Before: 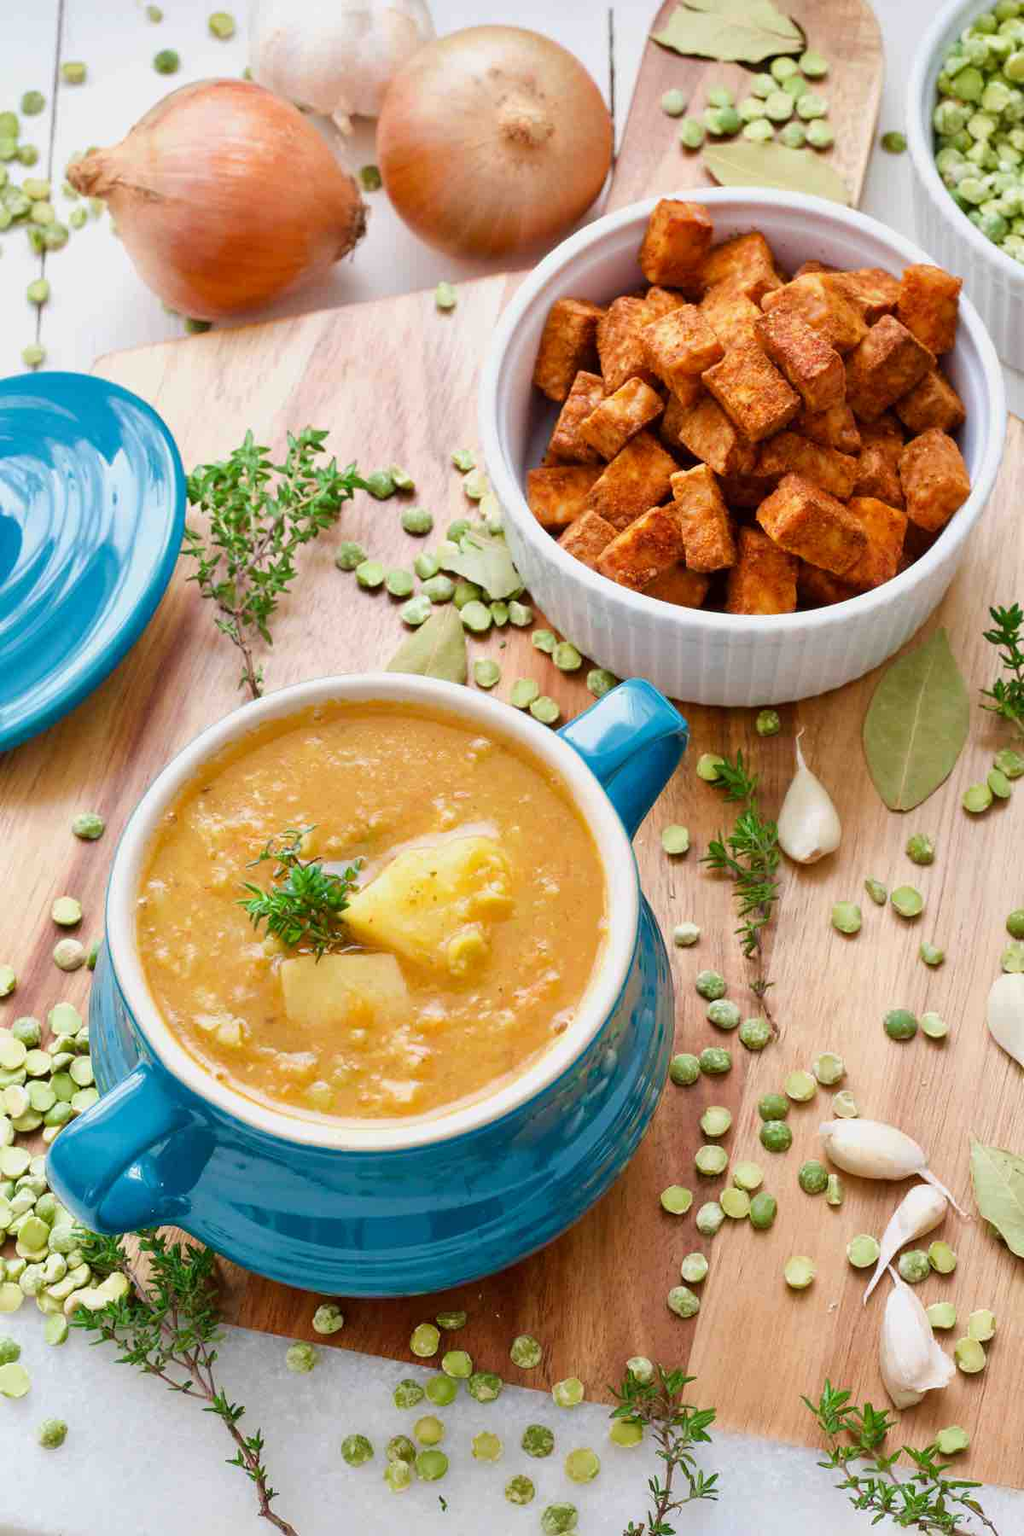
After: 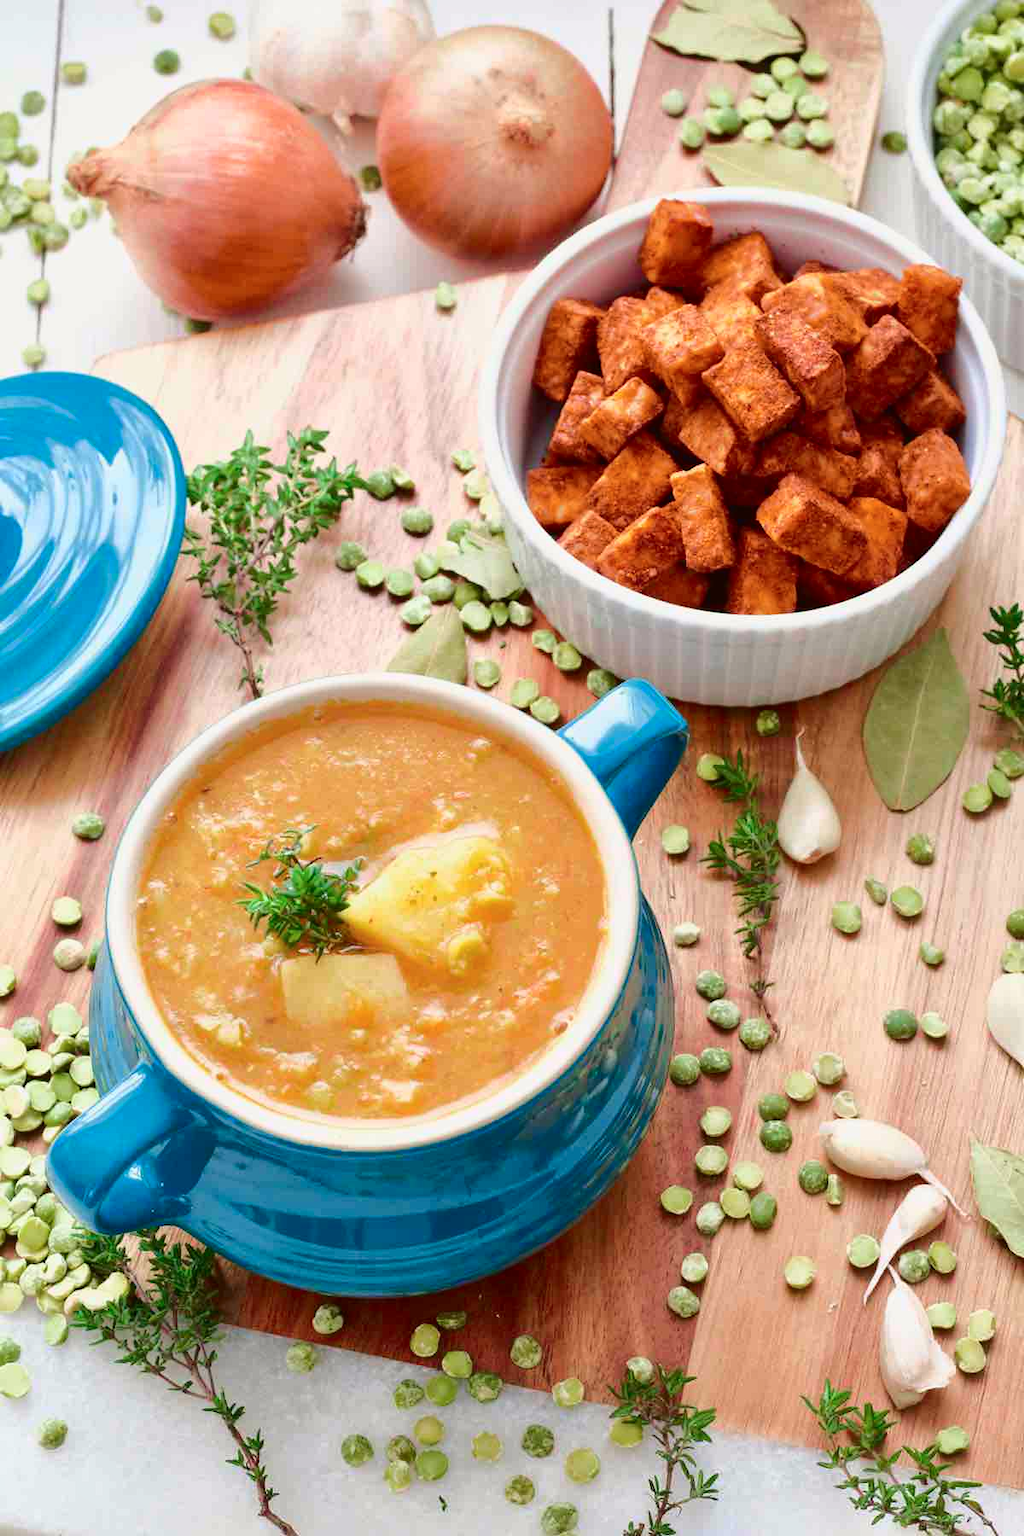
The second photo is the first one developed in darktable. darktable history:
local contrast: mode bilateral grid, contrast 16, coarseness 36, detail 105%, midtone range 0.2
tone curve: curves: ch0 [(0, 0.021) (0.059, 0.053) (0.212, 0.18) (0.337, 0.304) (0.495, 0.505) (0.725, 0.731) (0.89, 0.919) (1, 1)]; ch1 [(0, 0) (0.094, 0.081) (0.311, 0.282) (0.421, 0.417) (0.479, 0.475) (0.54, 0.55) (0.615, 0.65) (0.683, 0.688) (1, 1)]; ch2 [(0, 0) (0.257, 0.217) (0.44, 0.431) (0.498, 0.507) (0.603, 0.598) (1, 1)], color space Lab, independent channels, preserve colors none
